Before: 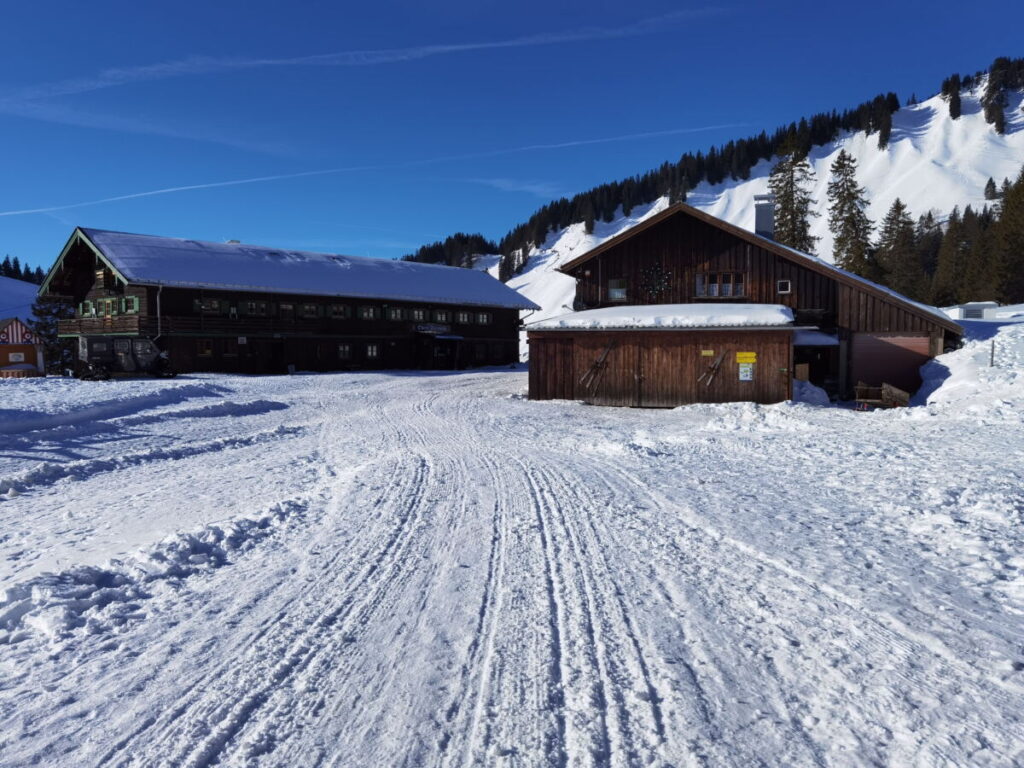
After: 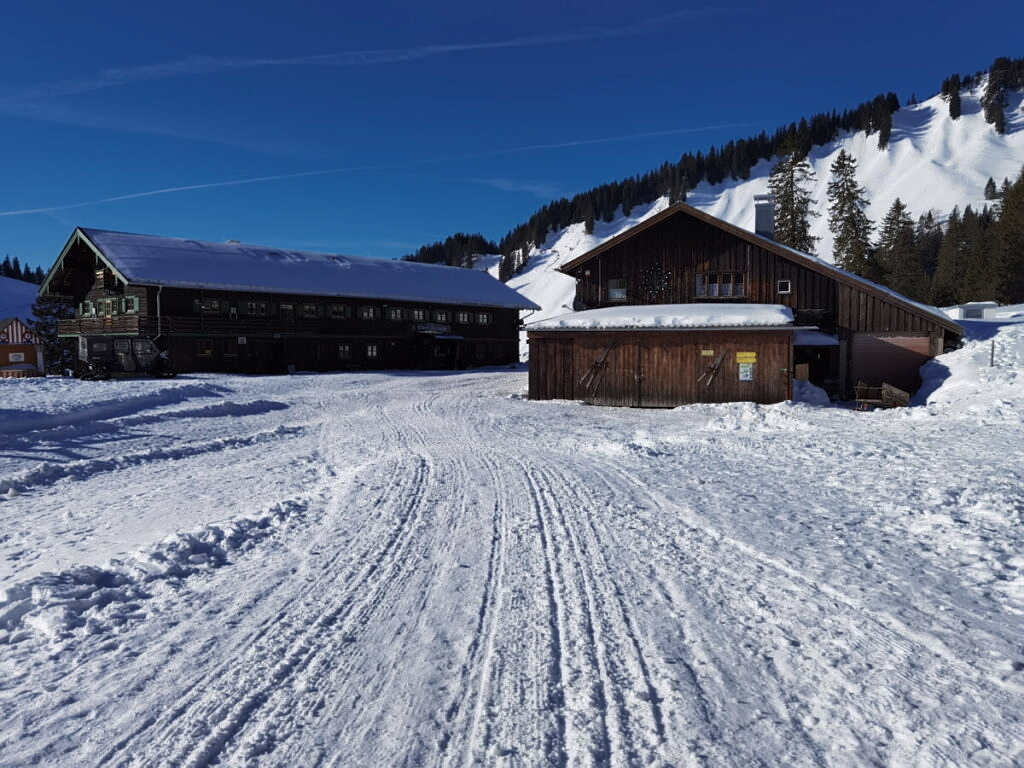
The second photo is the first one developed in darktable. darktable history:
sharpen: radius 1.272, amount 0.305, threshold 0
color zones: curves: ch0 [(0, 0.5) (0.125, 0.4) (0.25, 0.5) (0.375, 0.4) (0.5, 0.4) (0.625, 0.35) (0.75, 0.35) (0.875, 0.5)]; ch1 [(0, 0.35) (0.125, 0.45) (0.25, 0.35) (0.375, 0.35) (0.5, 0.35) (0.625, 0.35) (0.75, 0.45) (0.875, 0.35)]; ch2 [(0, 0.6) (0.125, 0.5) (0.25, 0.5) (0.375, 0.6) (0.5, 0.6) (0.625, 0.5) (0.75, 0.5) (0.875, 0.5)]
